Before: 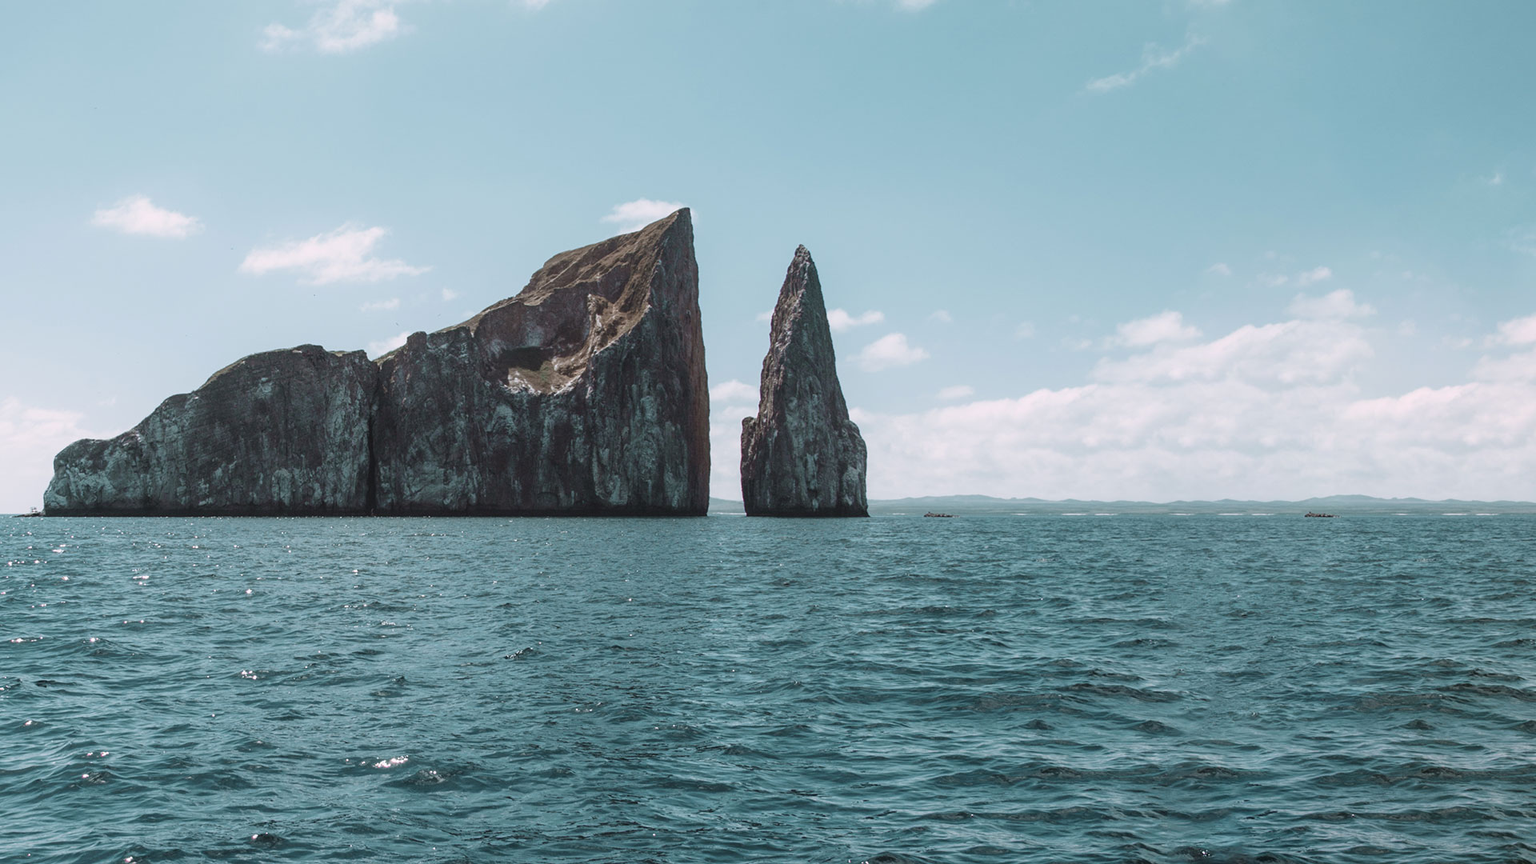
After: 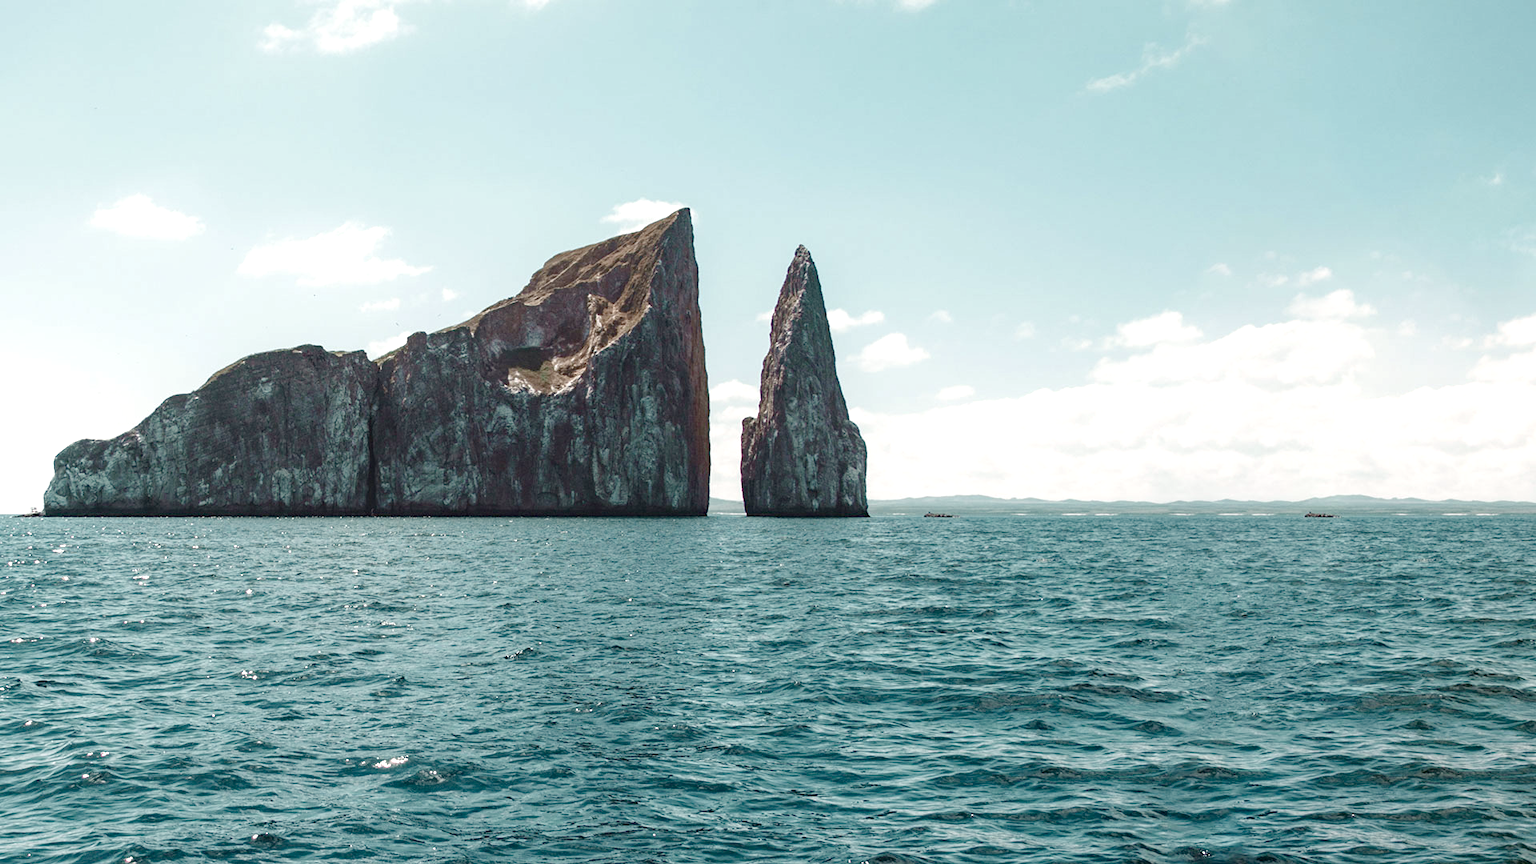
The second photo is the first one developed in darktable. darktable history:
exposure: exposure 0.601 EV, compensate highlight preservation false
haze removal: compatibility mode true, adaptive false
color balance rgb: highlights gain › chroma 2.984%, highlights gain › hue 76.49°, perceptual saturation grading › global saturation 20%, perceptual saturation grading › highlights -50.239%, perceptual saturation grading › shadows 31.016%, saturation formula JzAzBz (2021)
